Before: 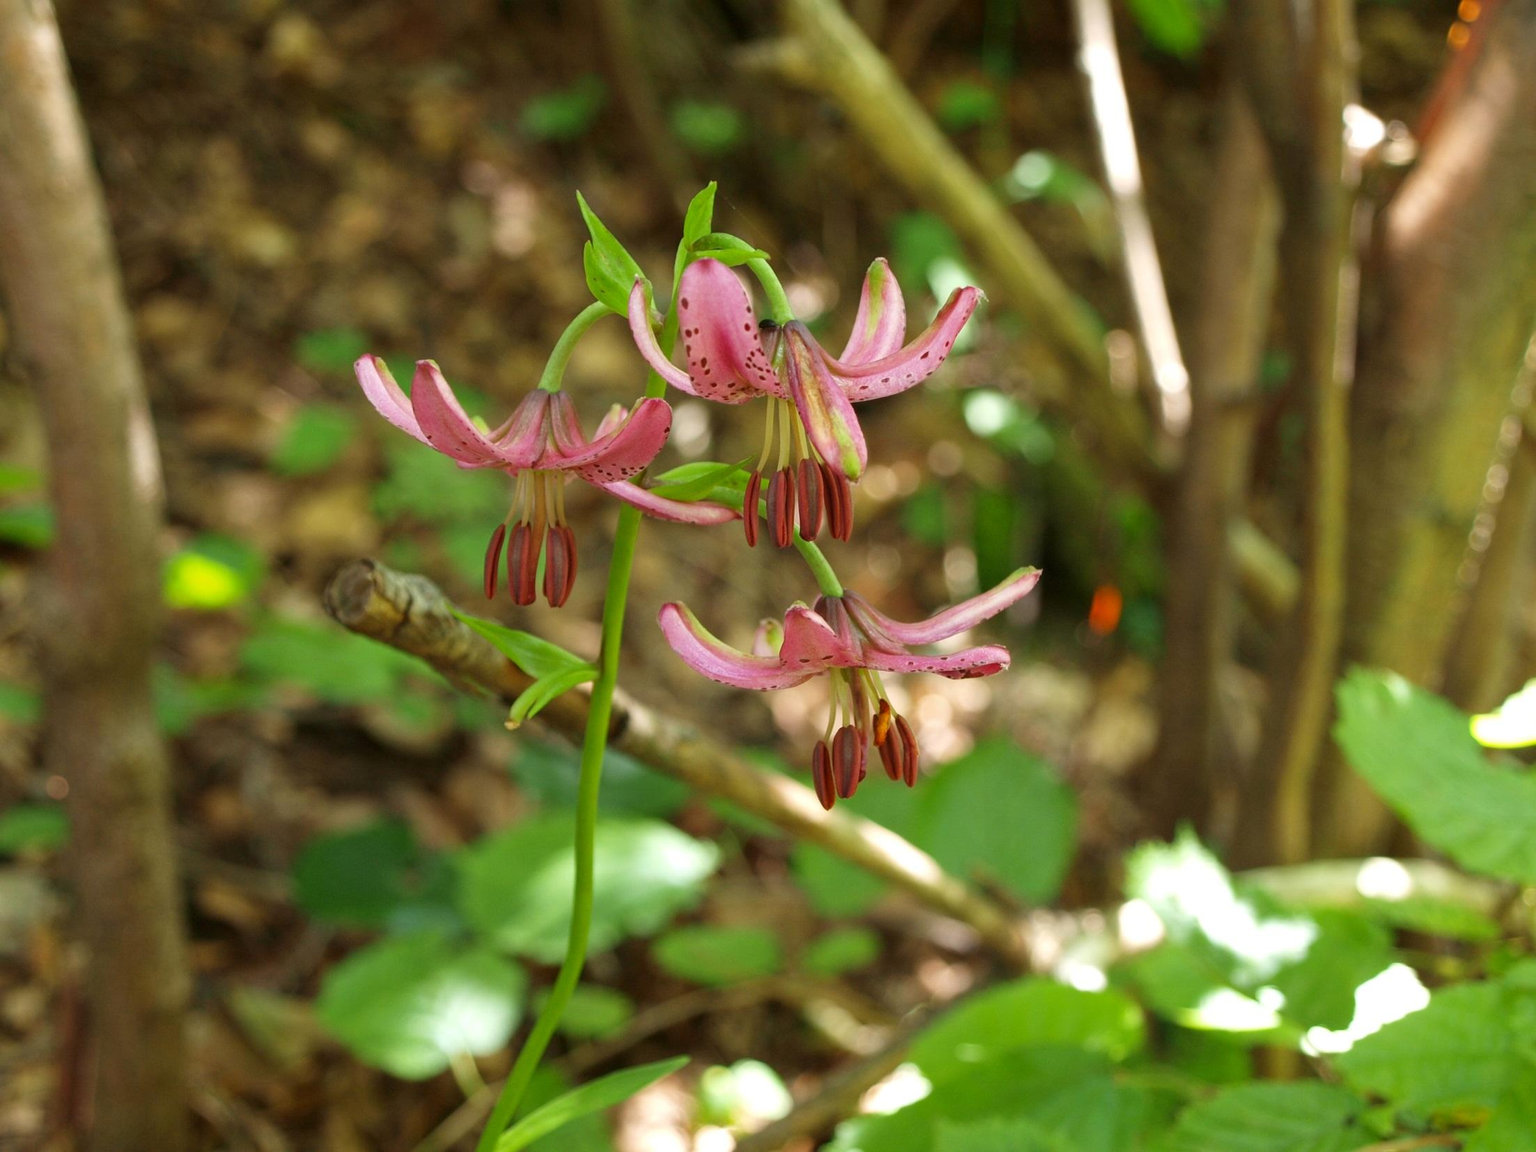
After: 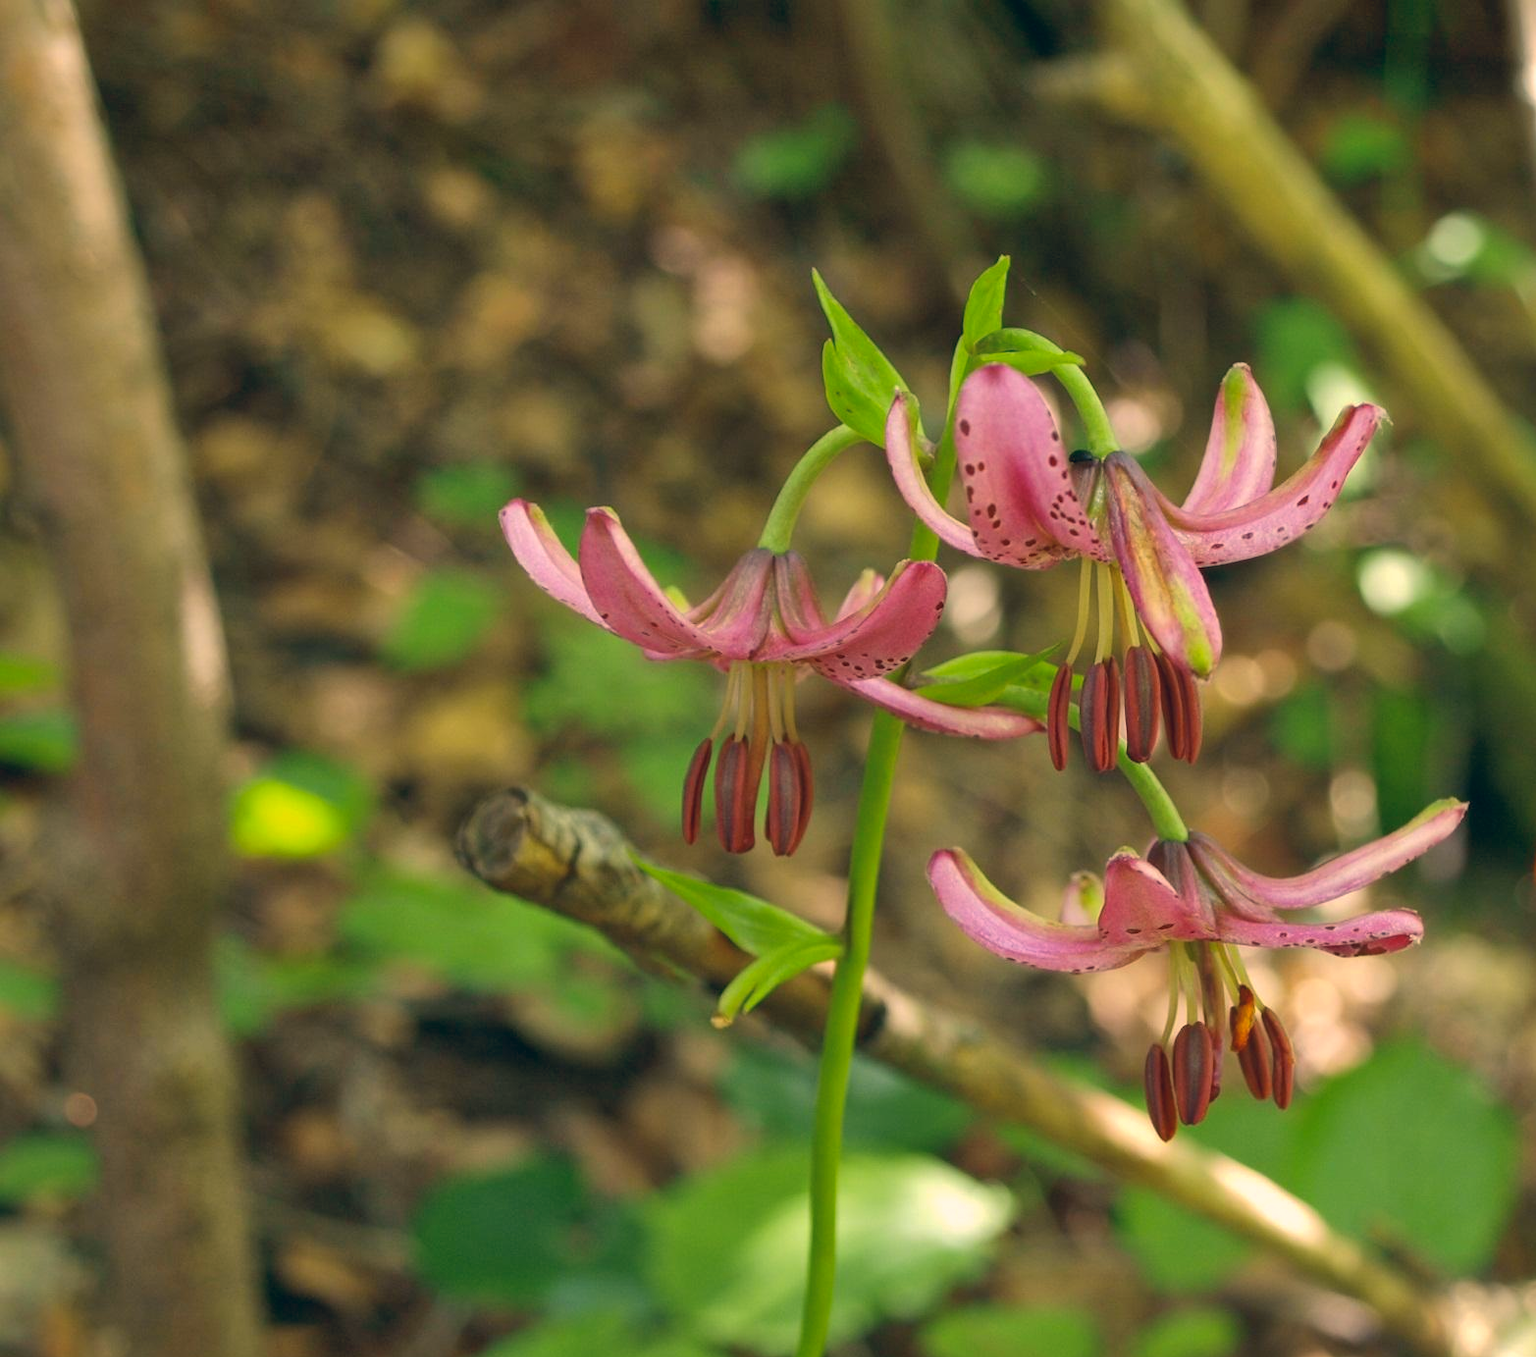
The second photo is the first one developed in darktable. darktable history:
color correction: highlights a* 10.33, highlights b* 14.87, shadows a* -10.02, shadows b* -15.02
shadows and highlights: shadows color adjustment 97.99%, highlights color adjustment 57.76%
crop: right 29.021%, bottom 16.346%
